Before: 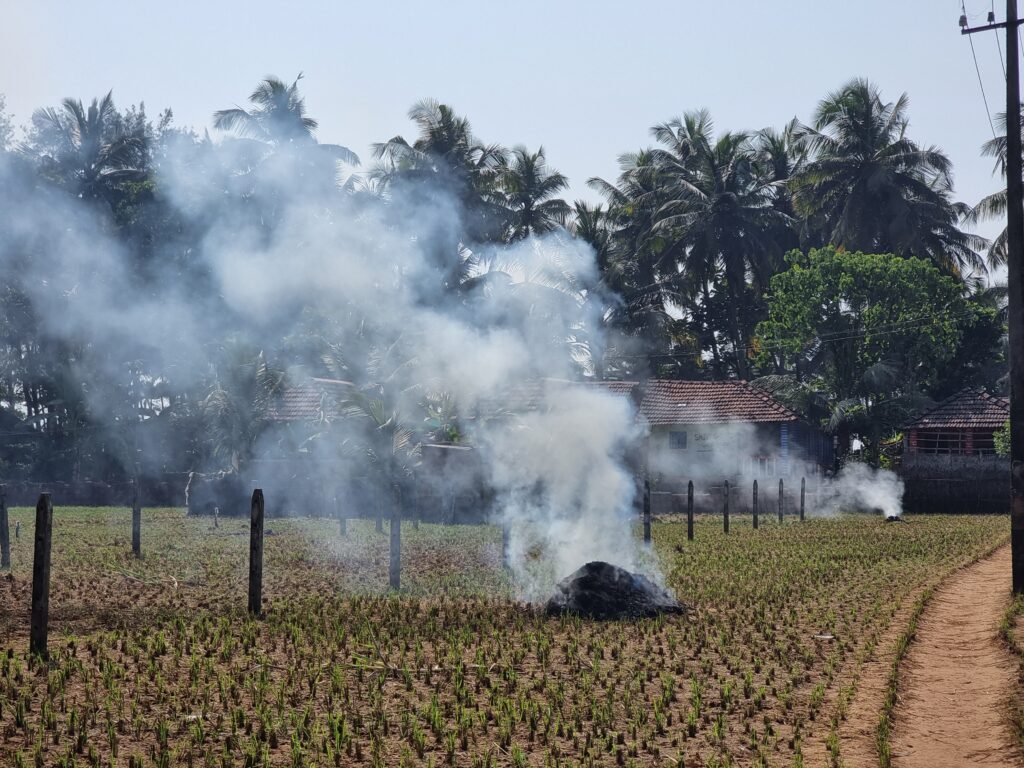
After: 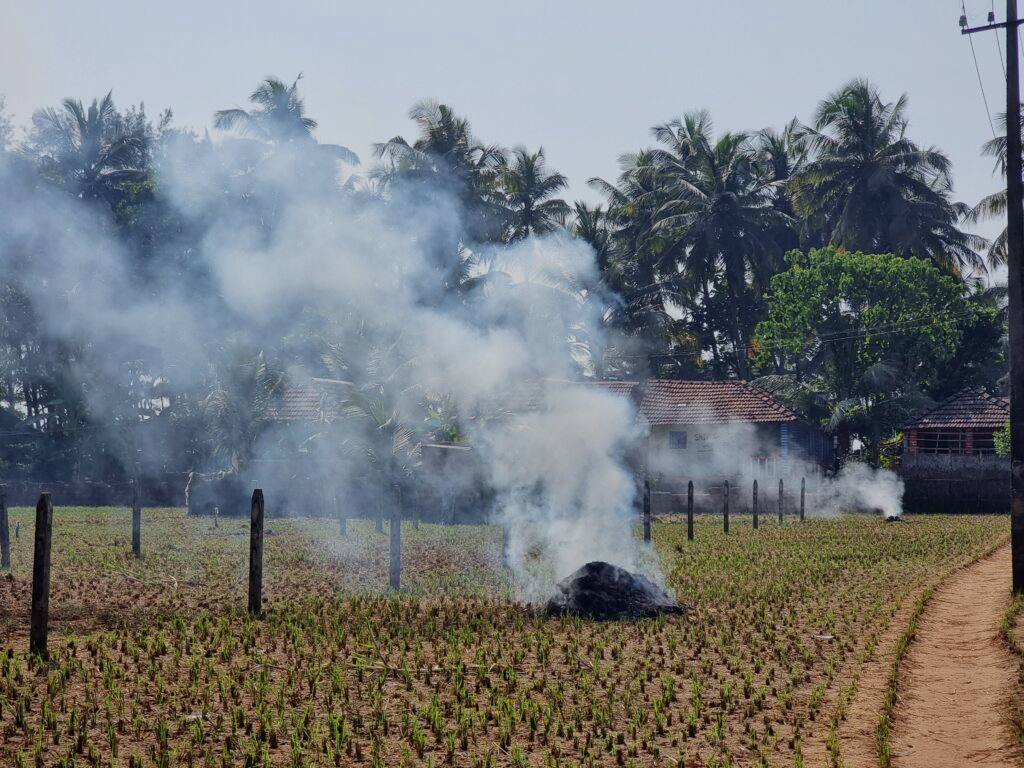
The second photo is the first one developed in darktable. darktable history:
color balance: output saturation 98.5%
filmic rgb: black relative exposure -16 EV, threshold -0.33 EV, transition 3.19 EV, structure ↔ texture 100%, target black luminance 0%, hardness 7.57, latitude 72.96%, contrast 0.908, highlights saturation mix 10%, shadows ↔ highlights balance -0.38%, add noise in highlights 0, preserve chrominance no, color science v4 (2020), iterations of high-quality reconstruction 10, enable highlight reconstruction true
